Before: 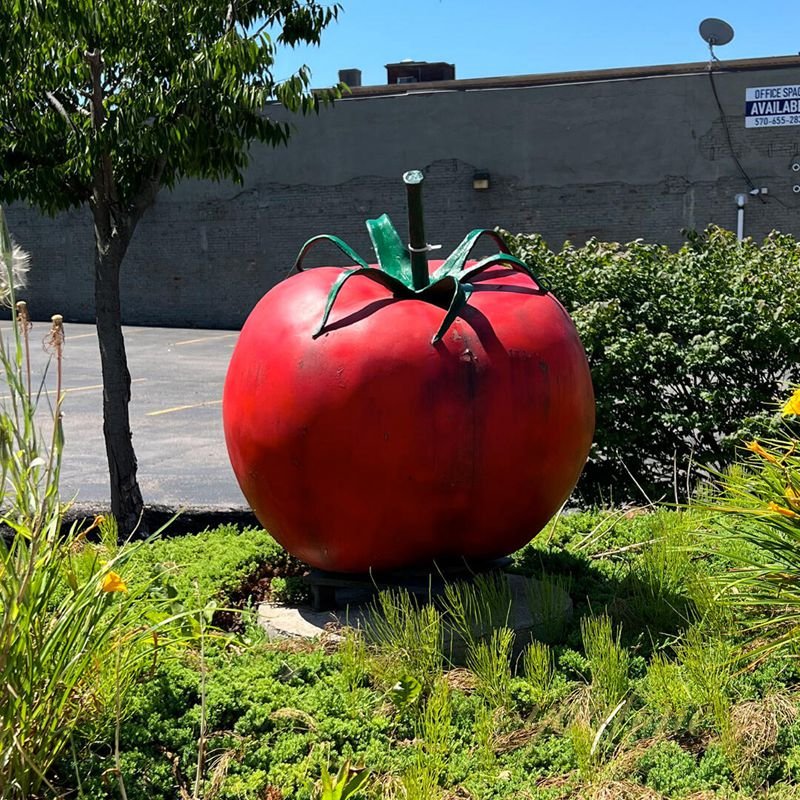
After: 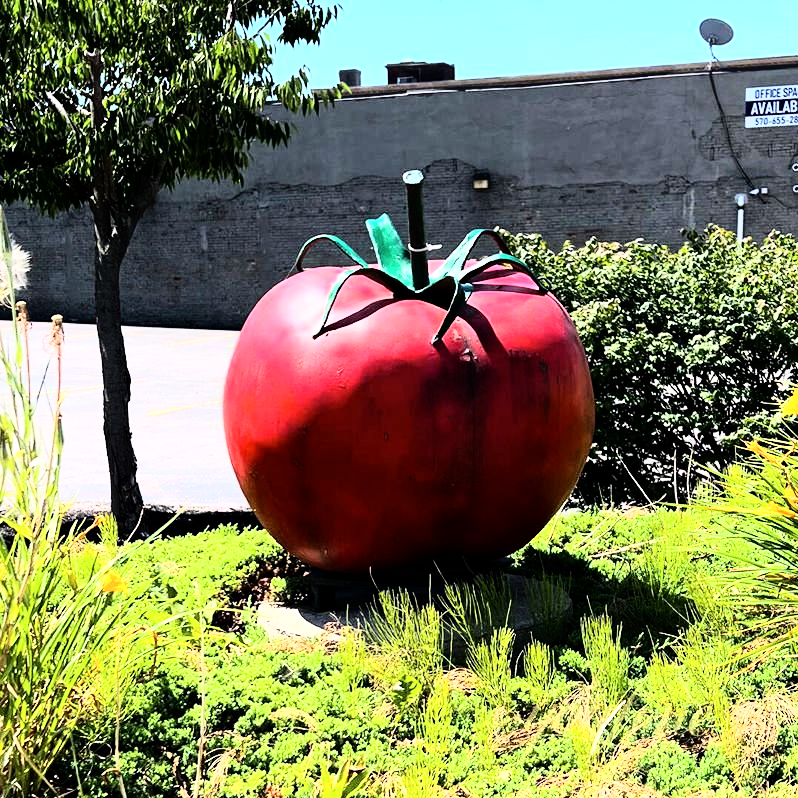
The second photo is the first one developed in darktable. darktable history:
exposure: black level correction 0.001, exposure 0.5 EV, compensate exposure bias true, compensate highlight preservation false
crop: top 0.05%, bottom 0.098%
color calibration: illuminant custom, x 0.348, y 0.366, temperature 4940.58 K
rgb curve: curves: ch0 [(0, 0) (0.21, 0.15) (0.24, 0.21) (0.5, 0.75) (0.75, 0.96) (0.89, 0.99) (1, 1)]; ch1 [(0, 0.02) (0.21, 0.13) (0.25, 0.2) (0.5, 0.67) (0.75, 0.9) (0.89, 0.97) (1, 1)]; ch2 [(0, 0.02) (0.21, 0.13) (0.25, 0.2) (0.5, 0.67) (0.75, 0.9) (0.89, 0.97) (1, 1)], compensate middle gray true
